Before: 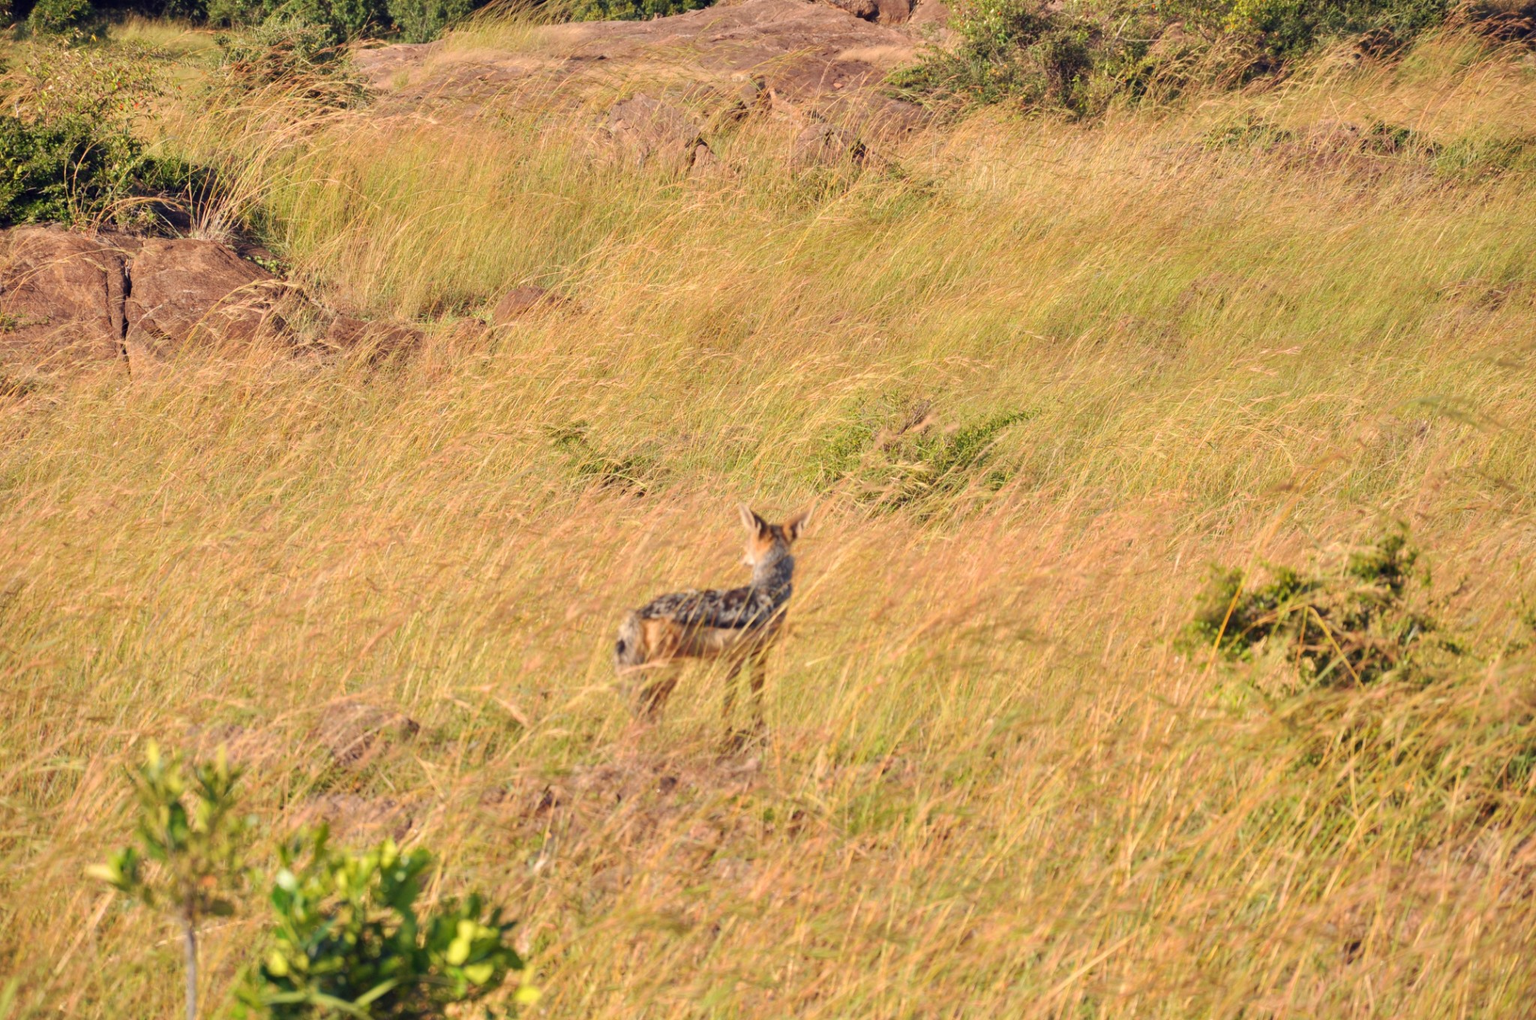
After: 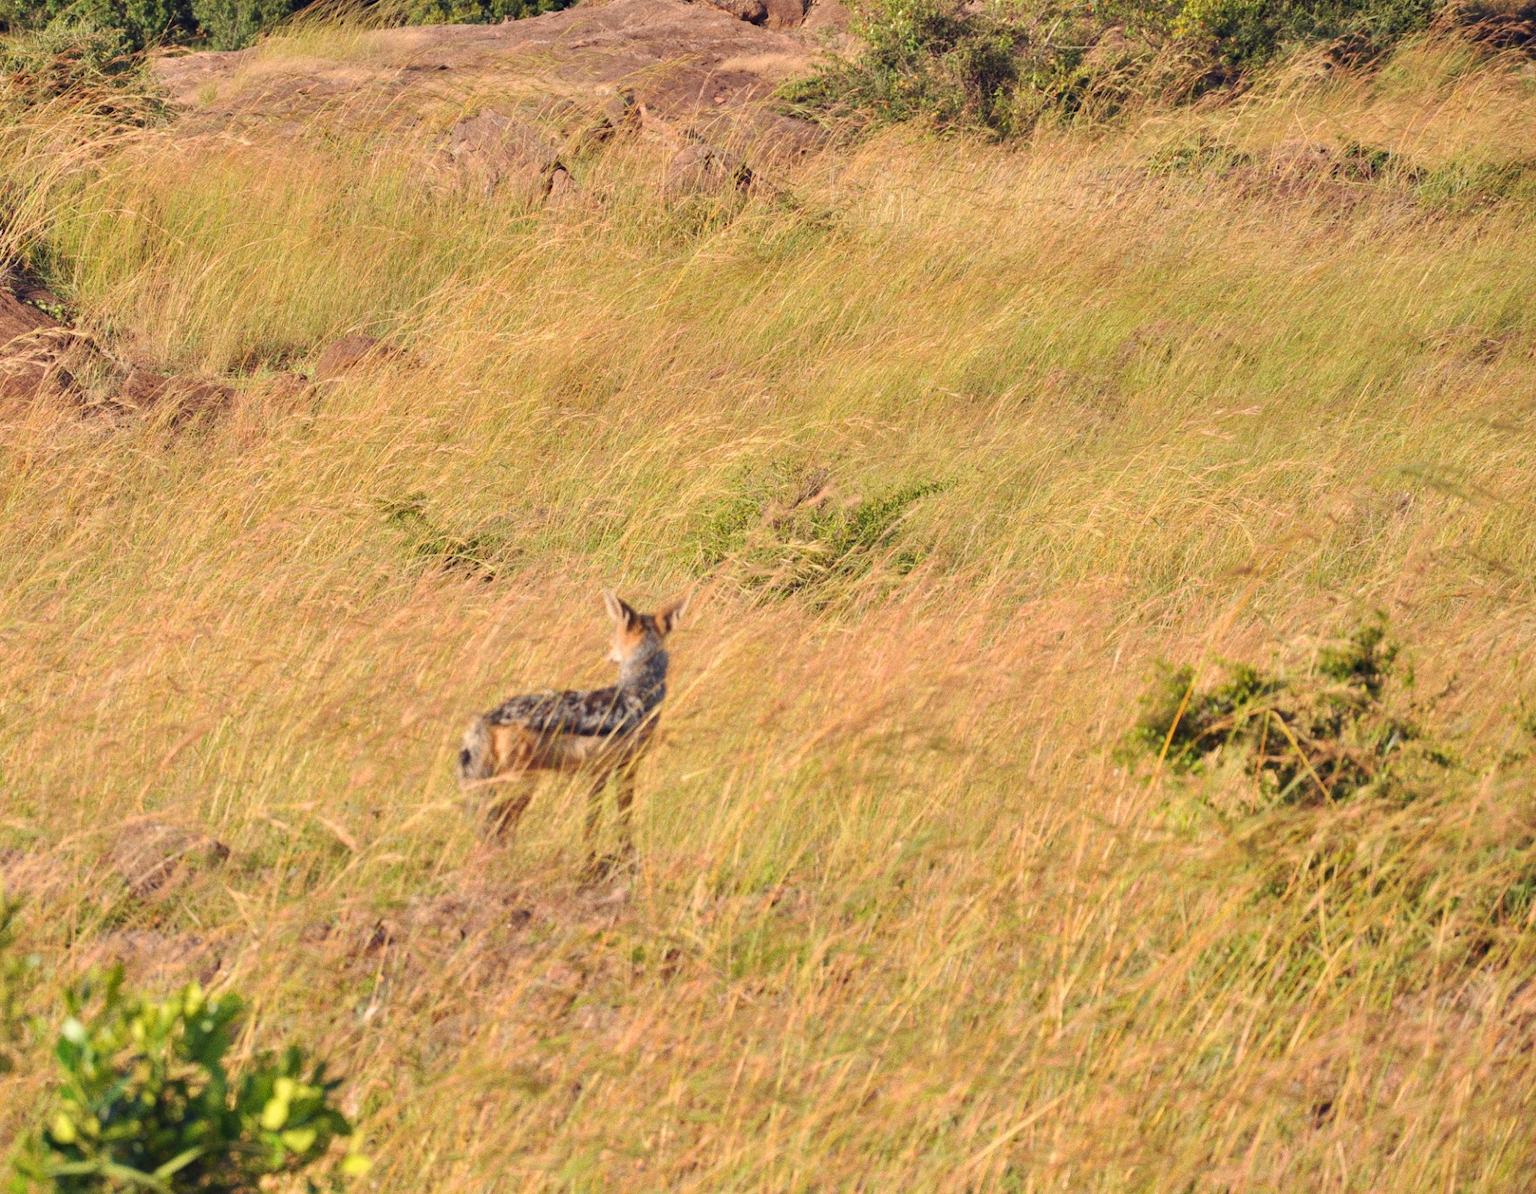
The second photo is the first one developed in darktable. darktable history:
crop and rotate: left 14.584%
grain: coarseness 0.09 ISO
